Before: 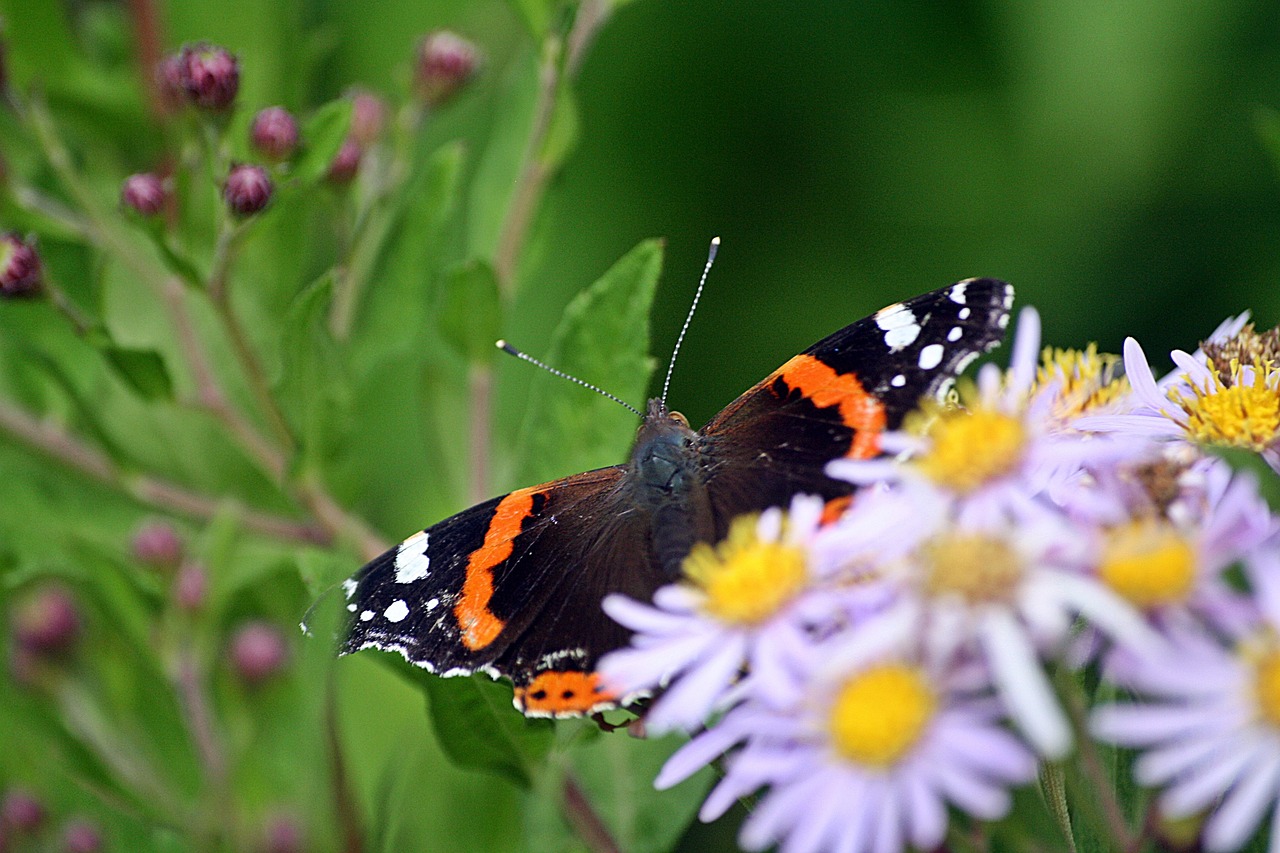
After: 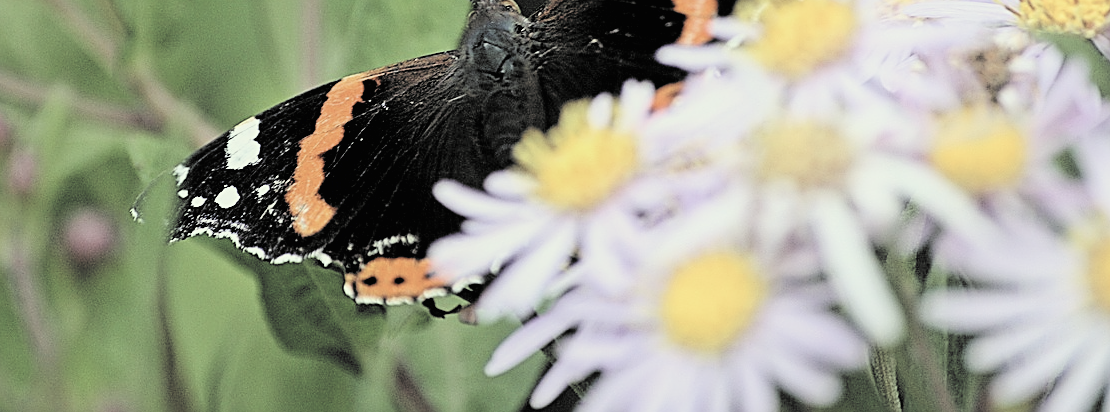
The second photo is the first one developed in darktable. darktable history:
sharpen: on, module defaults
crop and rotate: left 13.263%, top 48.711%, bottom 2.952%
color correction: highlights a* -4.42, highlights b* 6.87
shadows and highlights: shadows -22.33, highlights 45.98, soften with gaussian
filmic rgb: black relative exposure -5.04 EV, white relative exposure 3.21 EV, hardness 3.47, contrast 1.197, highlights saturation mix -48.6%, color science v6 (2022)
contrast brightness saturation: brightness 0.19, saturation -0.512
